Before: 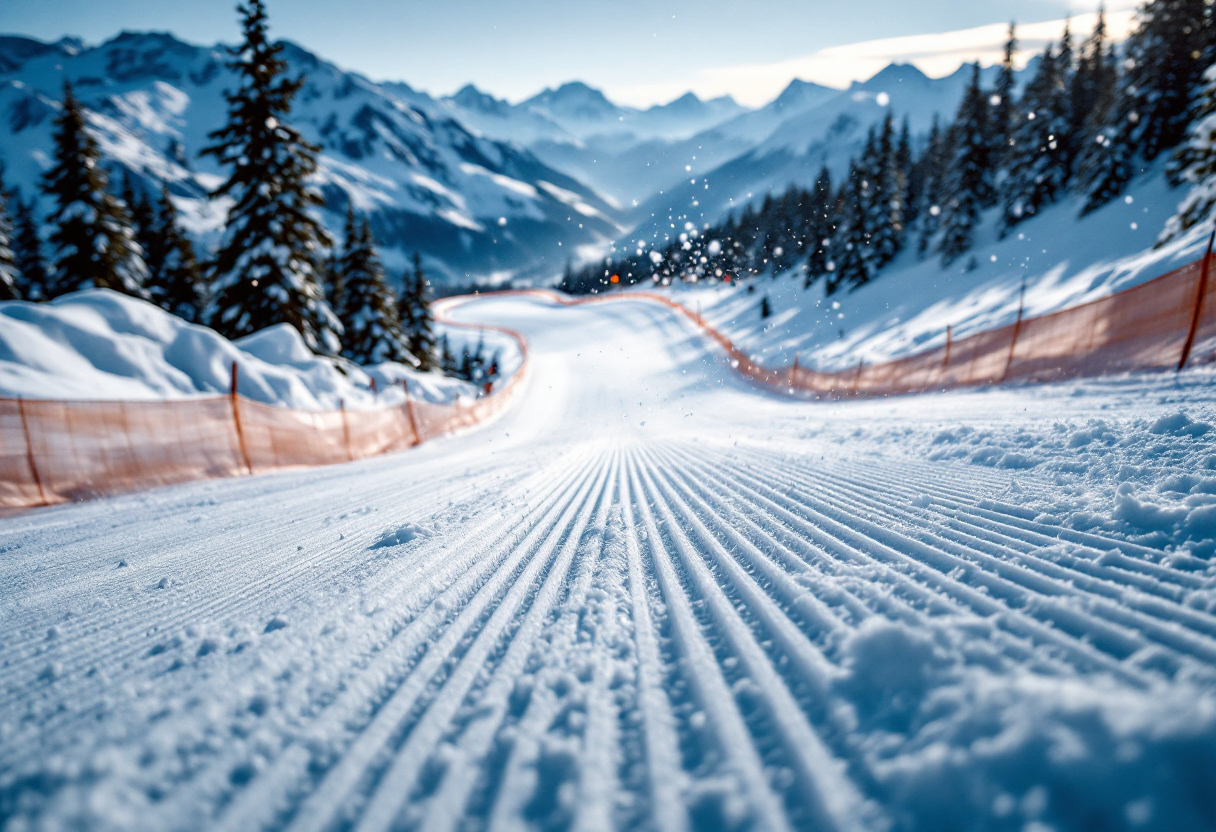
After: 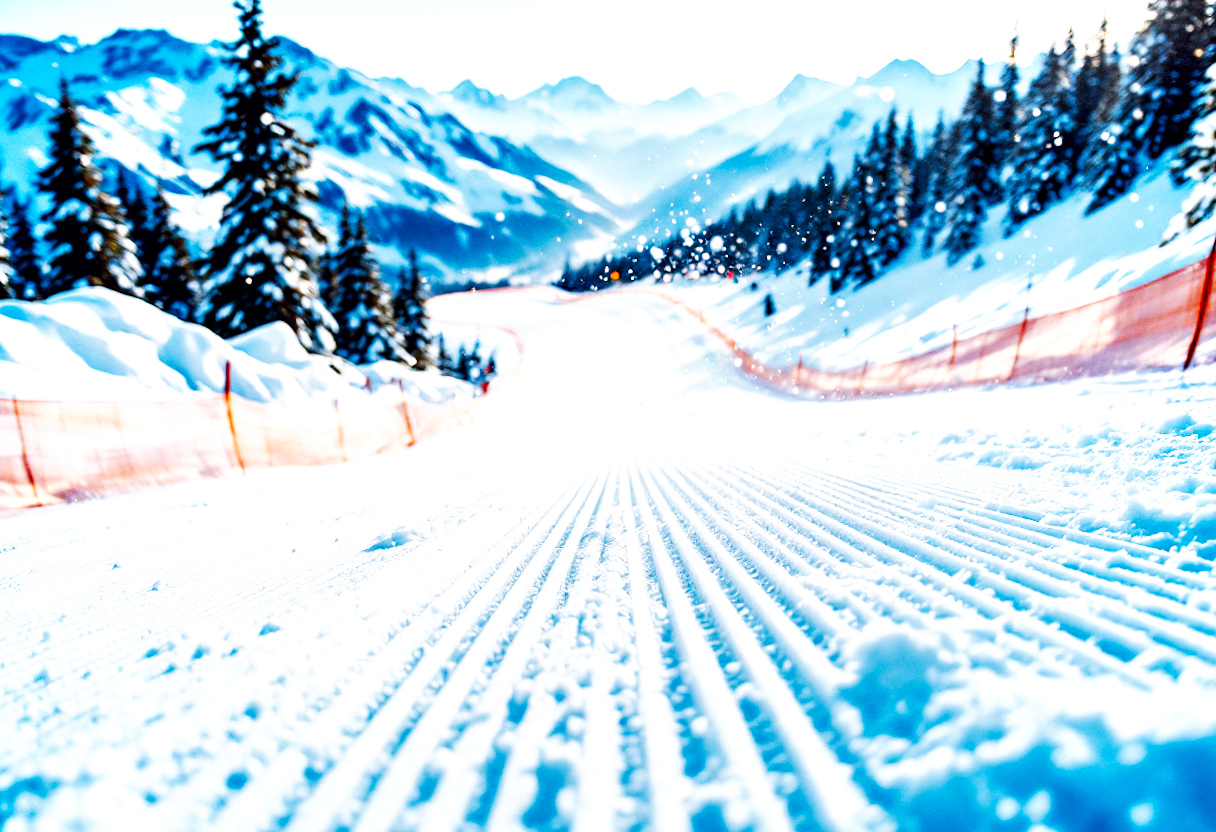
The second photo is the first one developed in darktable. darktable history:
base curve: curves: ch0 [(0, 0) (0.007, 0.004) (0.027, 0.03) (0.046, 0.07) (0.207, 0.54) (0.442, 0.872) (0.673, 0.972) (1, 1)], preserve colors none
local contrast: highlights 100%, shadows 100%, detail 120%, midtone range 0.2
color balance rgb: shadows lift › hue 87.51°, highlights gain › chroma 1.62%, highlights gain › hue 55.1°, global offset › chroma 0.06%, global offset › hue 253.66°, linear chroma grading › global chroma 0.5%, perceptual saturation grading › global saturation 16.38%
lens correction "lens_correction_200mm": scale 1.02, crop 1, focal 200, aperture 2.8, distance 8.43, camera "Canon EOS 5D Mark III", lens "Canon EF 70-200mm f/2.8L IS II USM"
